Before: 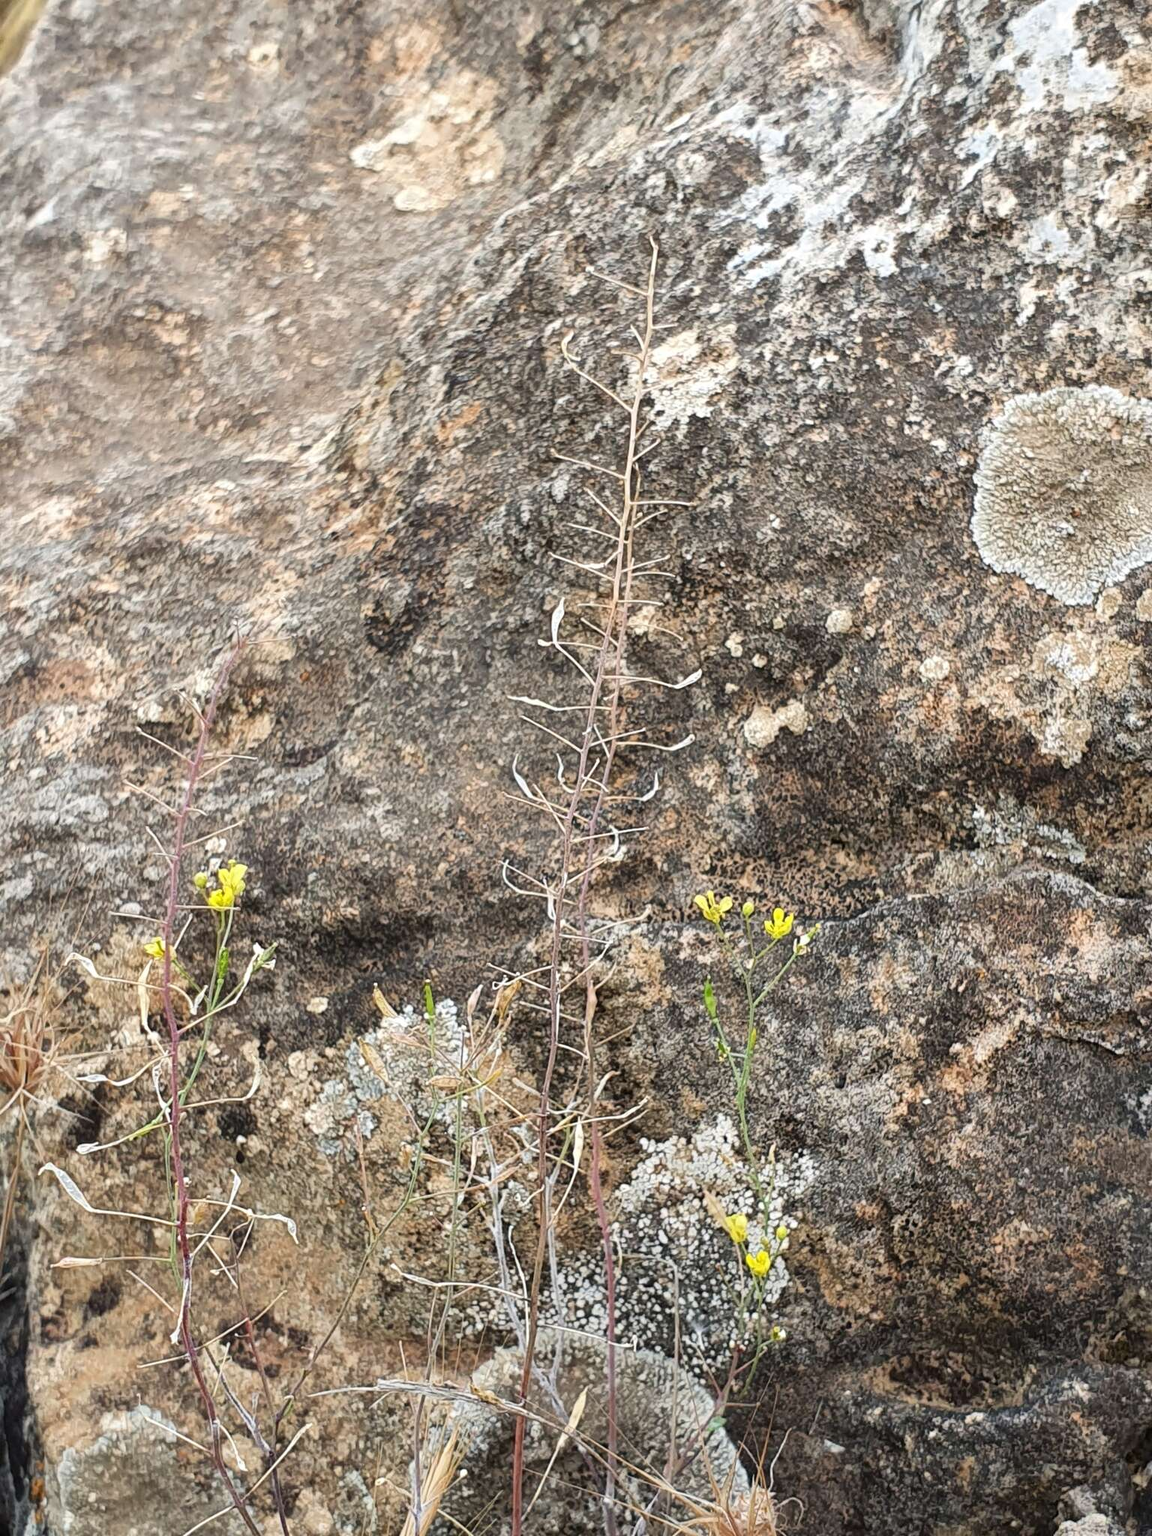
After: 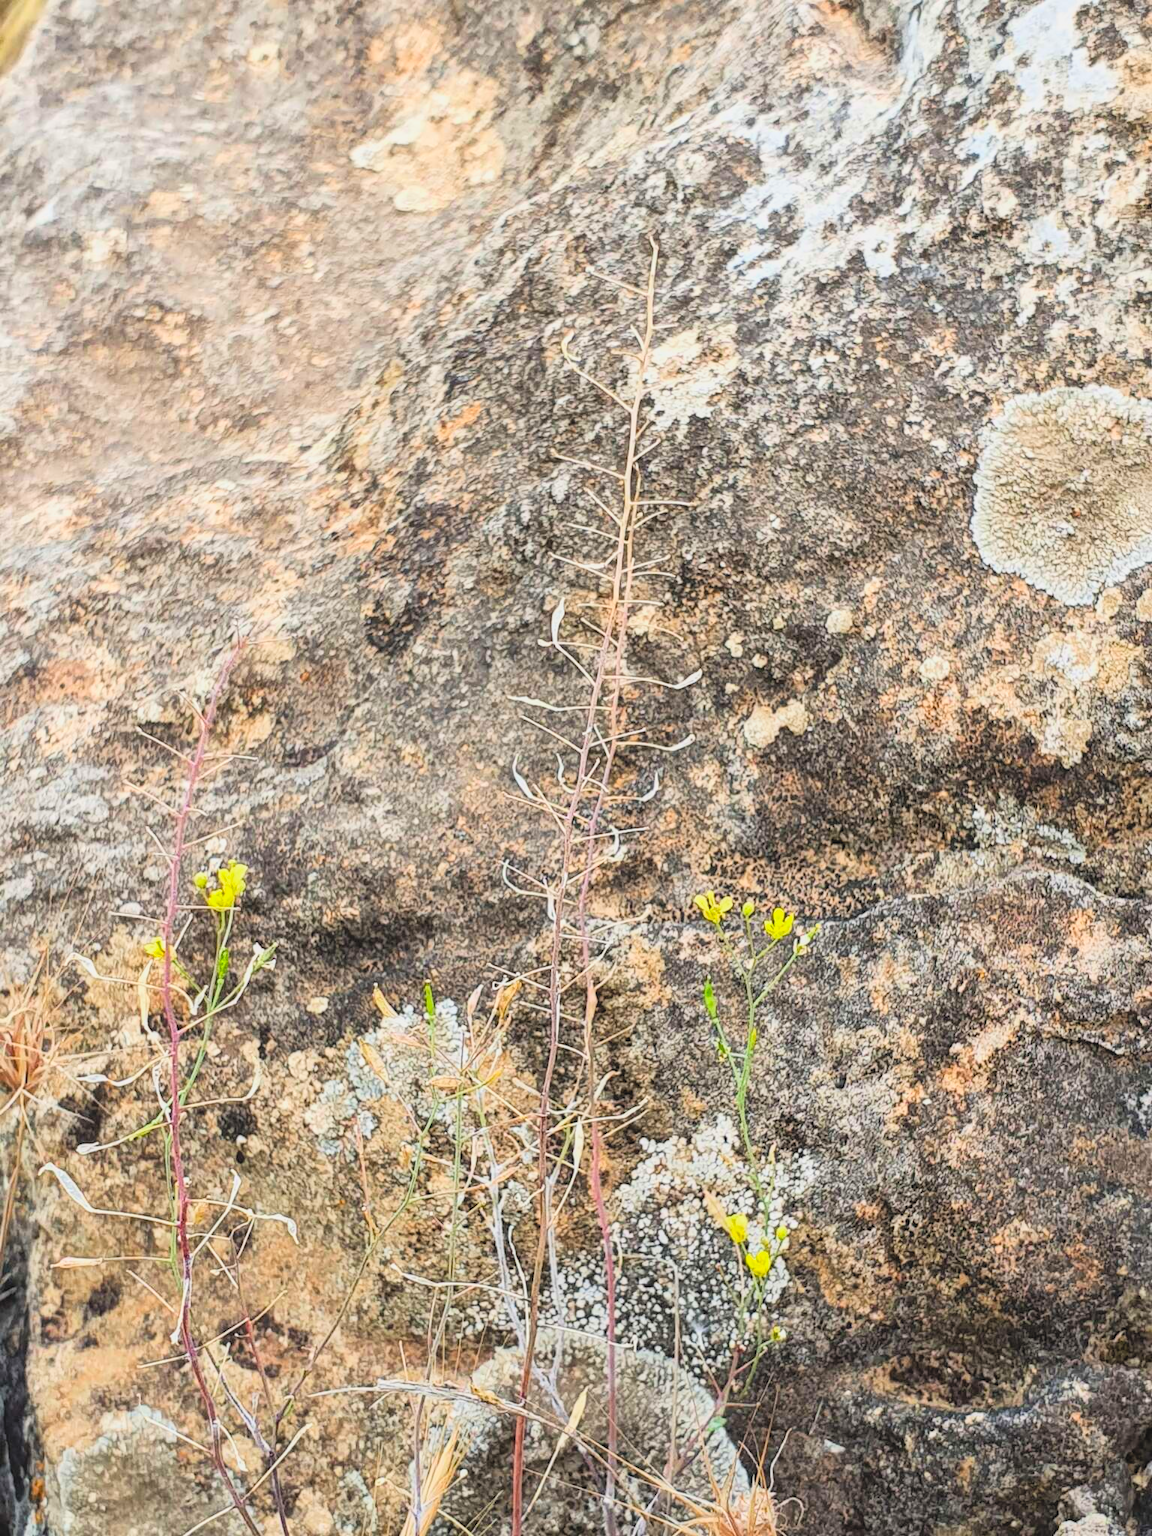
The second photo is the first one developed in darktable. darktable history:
local contrast: detail 110%
contrast brightness saturation: contrast -0.19, saturation 0.19
tone curve: curves: ch0 [(0, 0) (0.082, 0.02) (0.129, 0.078) (0.275, 0.301) (0.67, 0.809) (1, 1)], color space Lab, linked channels, preserve colors none
